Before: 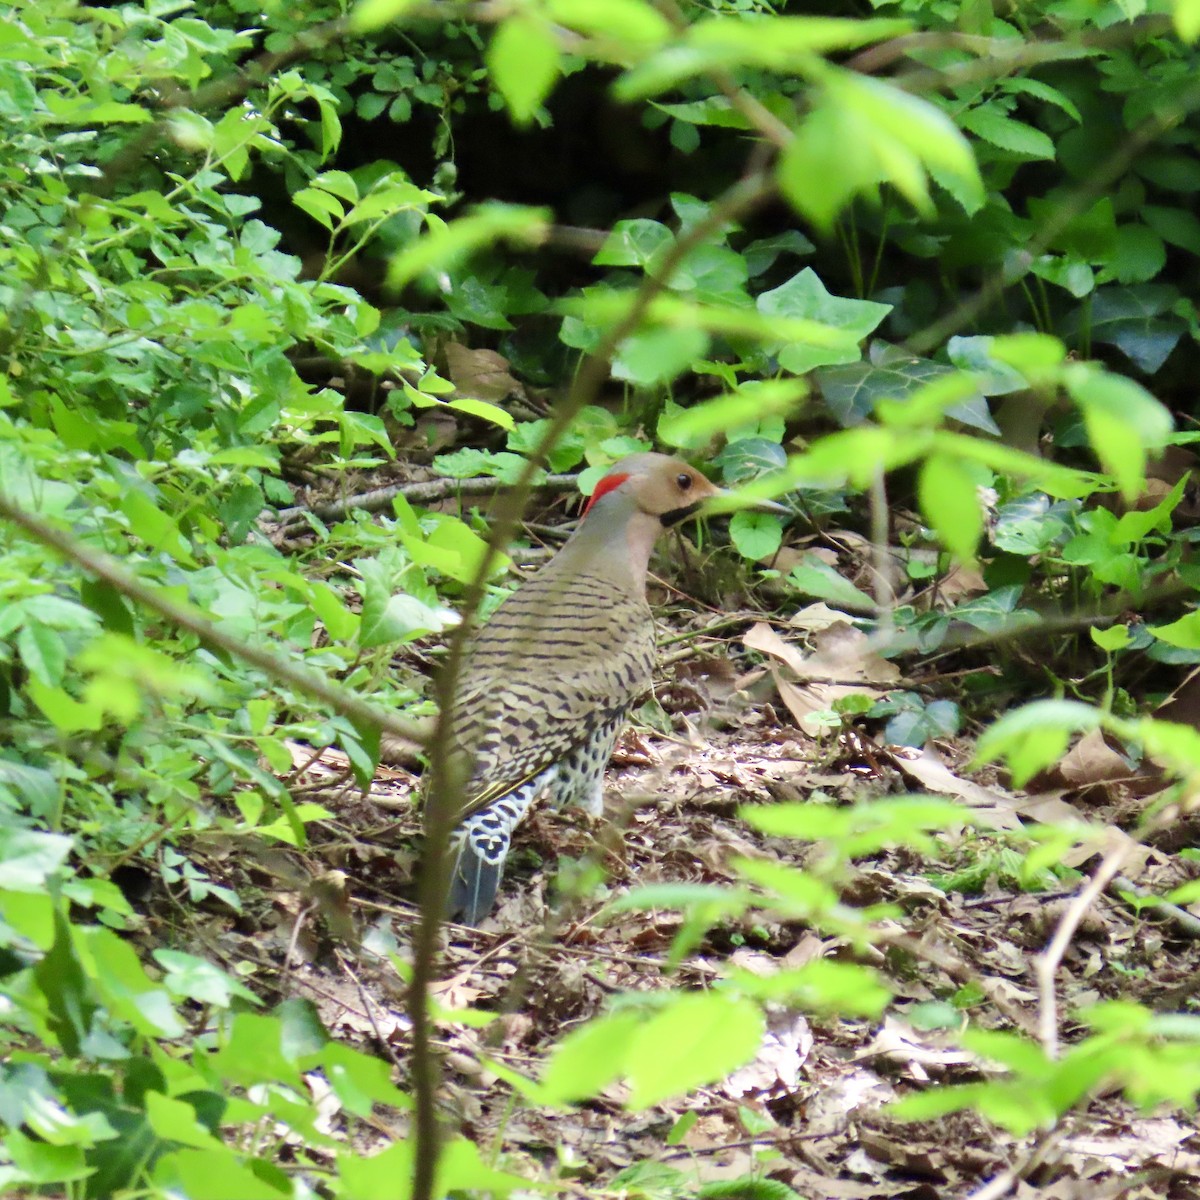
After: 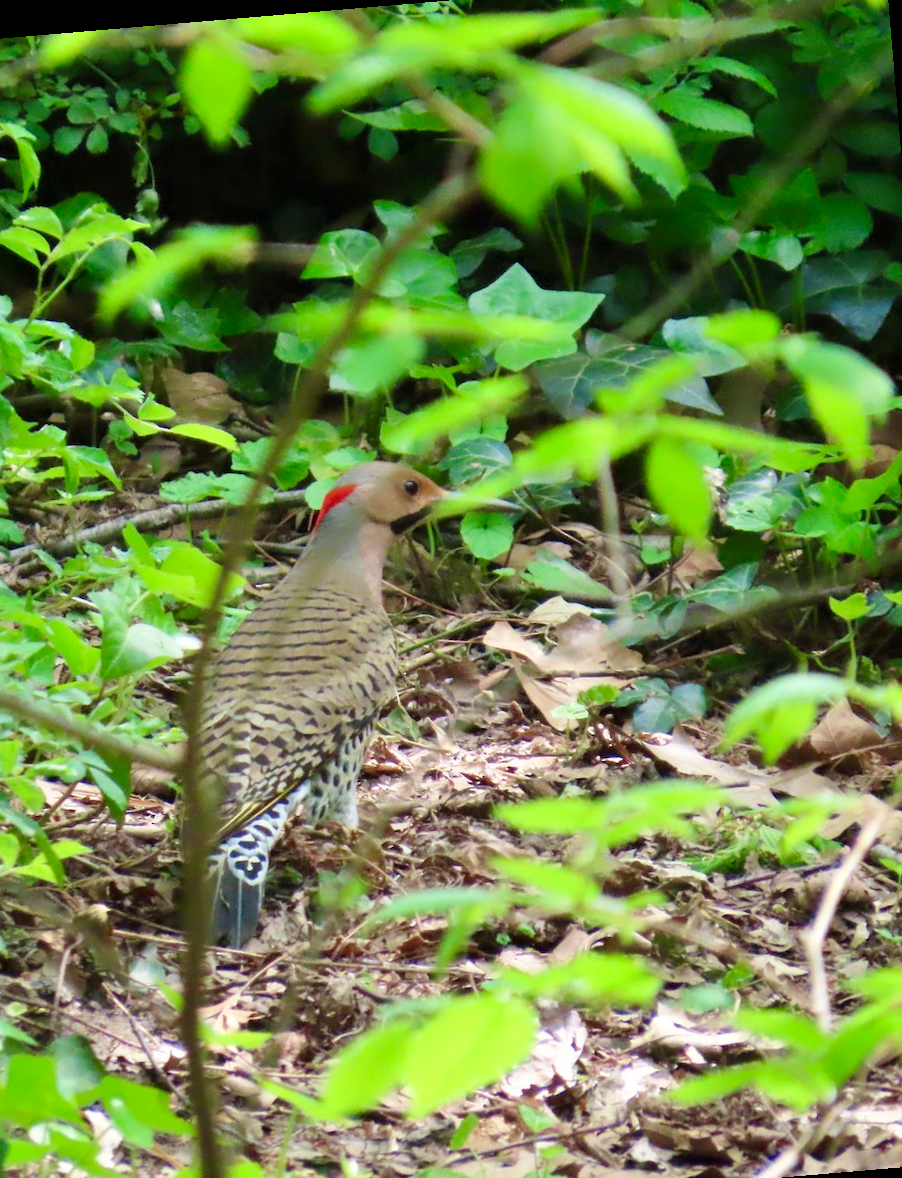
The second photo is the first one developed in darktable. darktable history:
rotate and perspective: rotation -4.86°, automatic cropping off
crop and rotate: left 24.034%, top 2.838%, right 6.406%, bottom 6.299%
